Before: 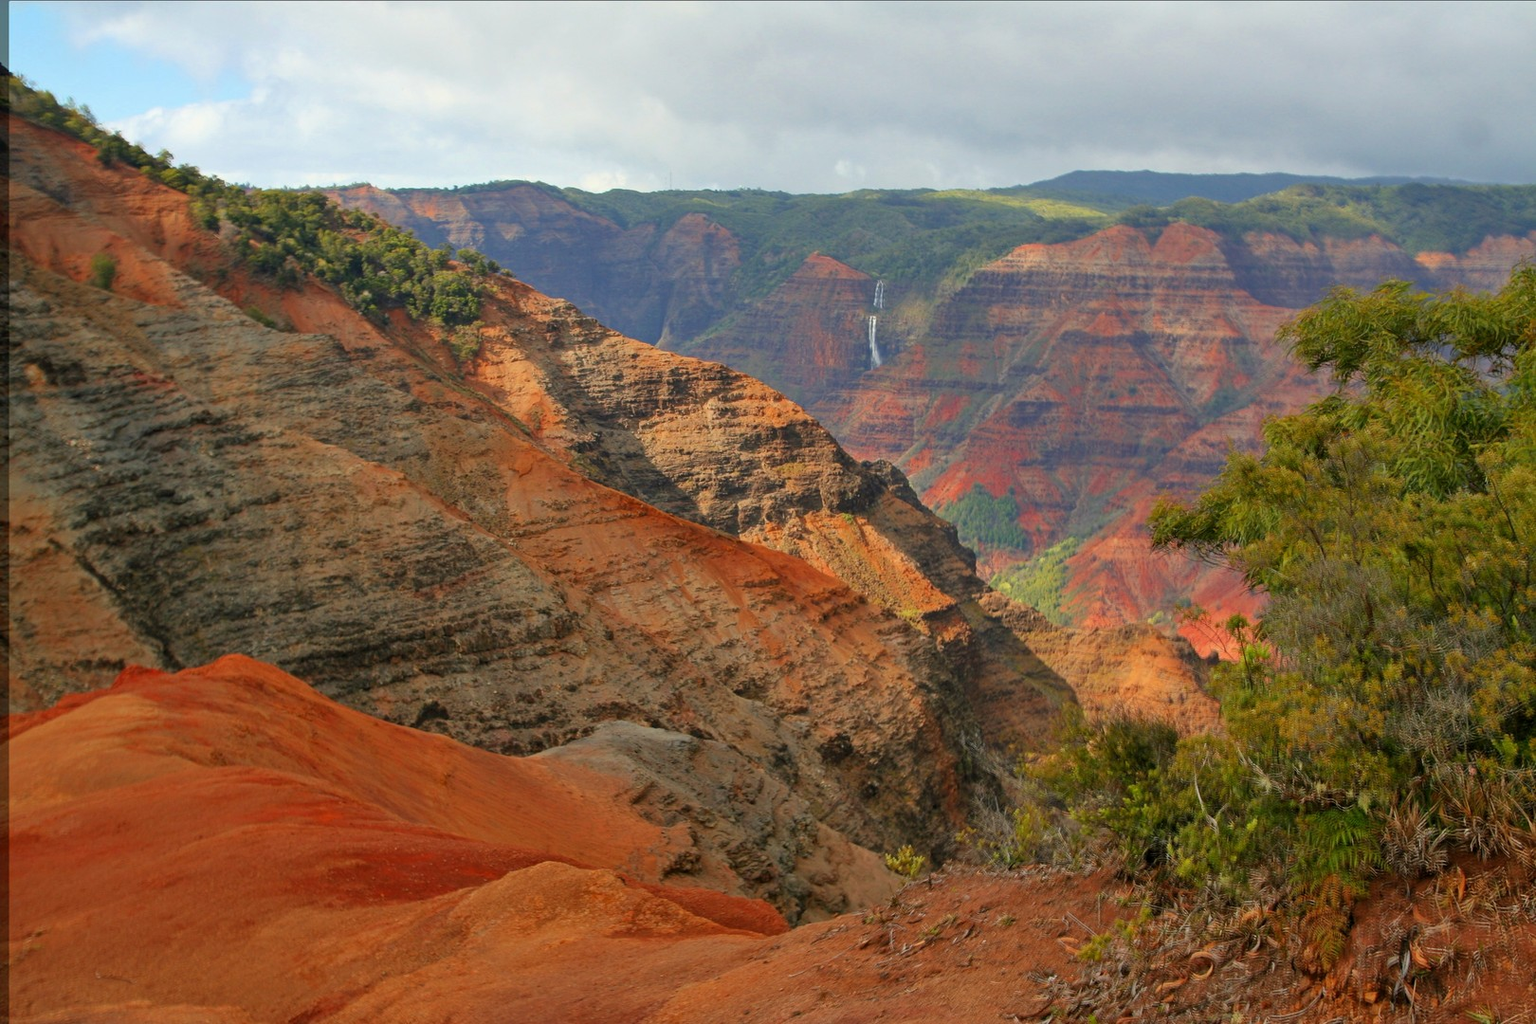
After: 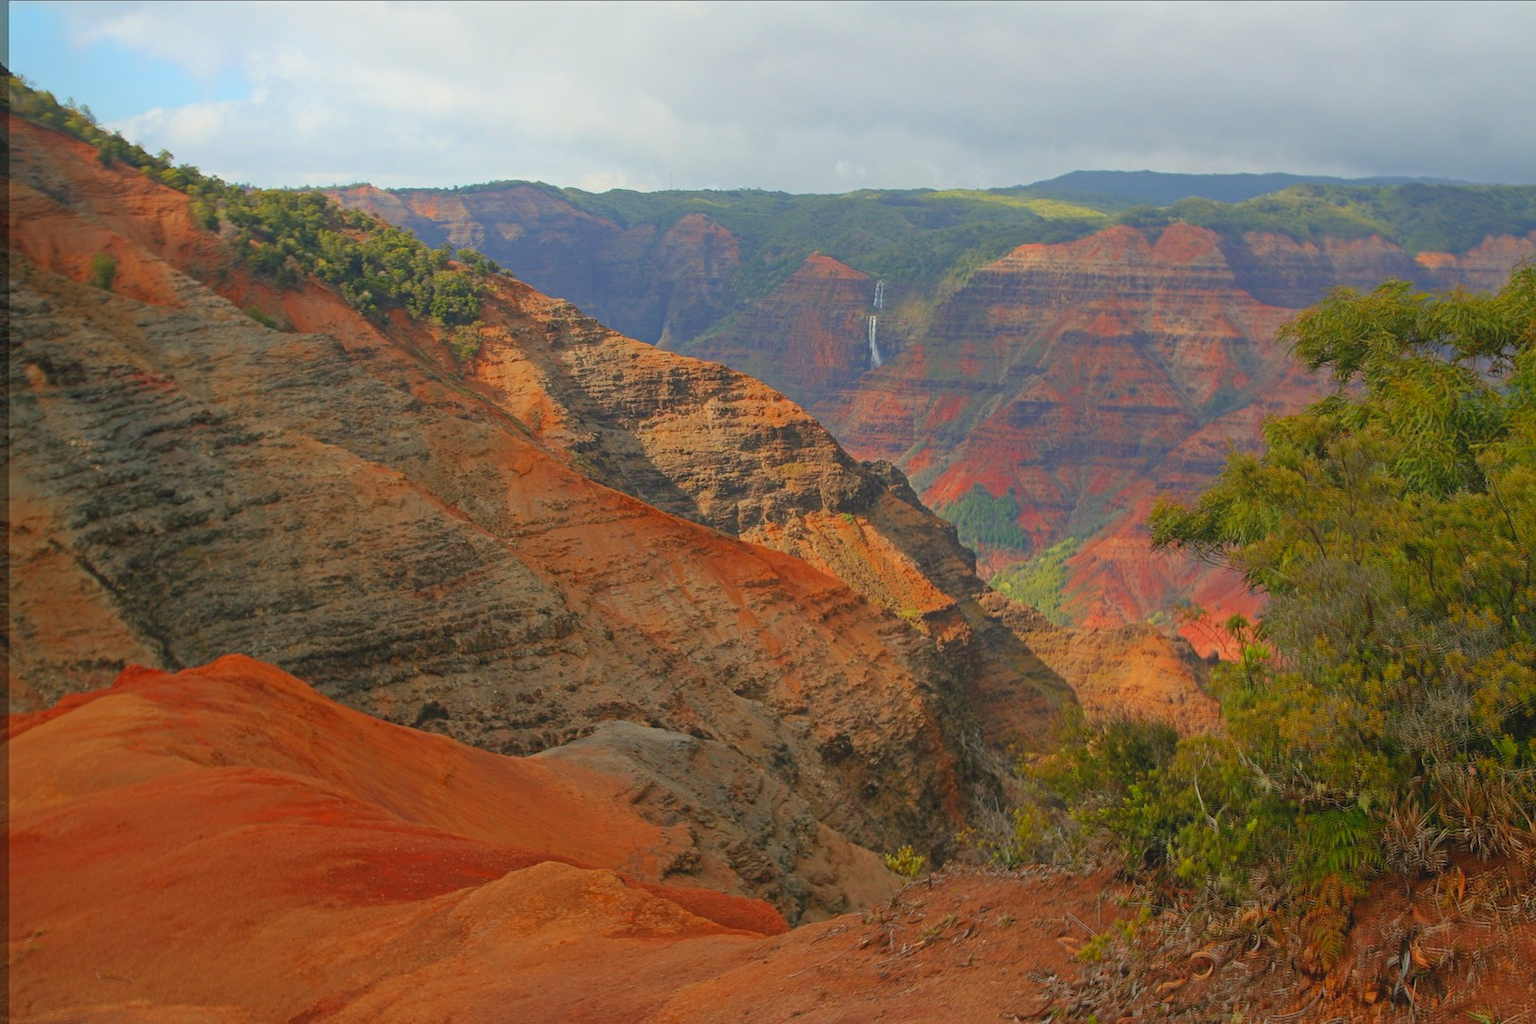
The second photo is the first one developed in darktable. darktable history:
contrast equalizer: octaves 7, y [[0.586, 0.584, 0.576, 0.565, 0.552, 0.539], [0.5 ×6], [0.97, 0.959, 0.919, 0.859, 0.789, 0.717], [0 ×6], [0 ×6]], mix -0.996
